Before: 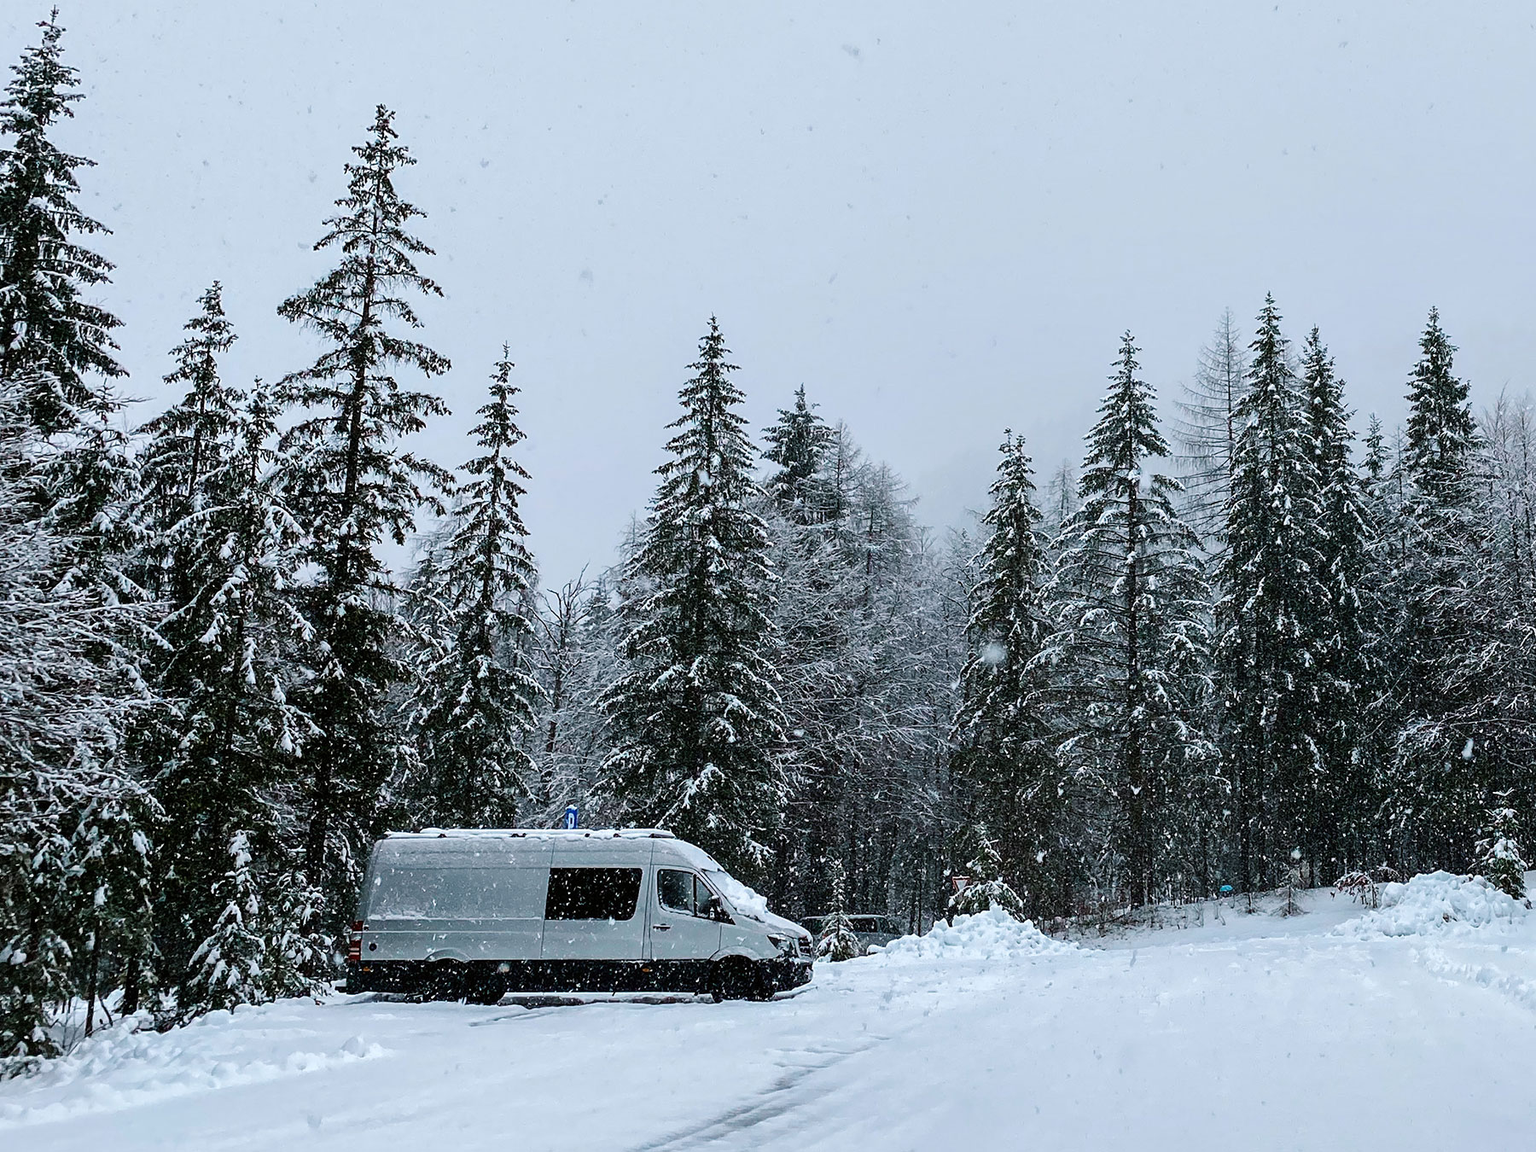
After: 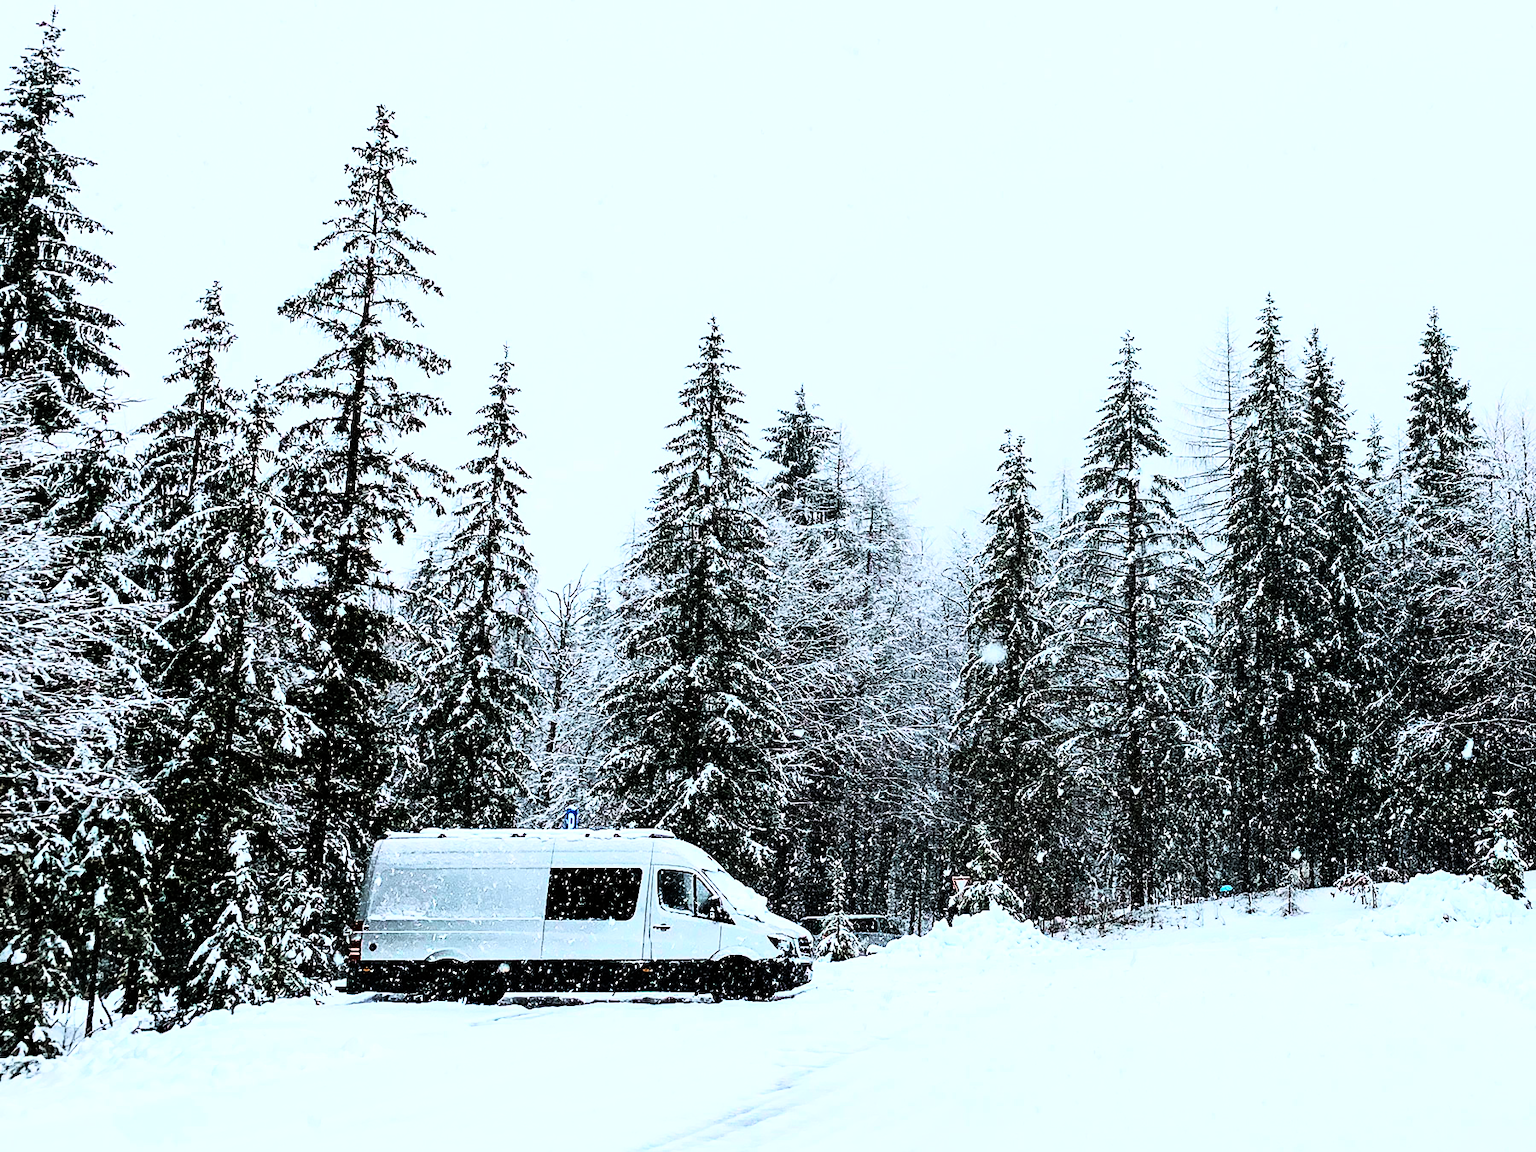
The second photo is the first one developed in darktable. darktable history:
rgb curve: curves: ch0 [(0, 0) (0.21, 0.15) (0.24, 0.21) (0.5, 0.75) (0.75, 0.96) (0.89, 0.99) (1, 1)]; ch1 [(0, 0.02) (0.21, 0.13) (0.25, 0.2) (0.5, 0.67) (0.75, 0.9) (0.89, 0.97) (1, 1)]; ch2 [(0, 0.02) (0.21, 0.13) (0.25, 0.2) (0.5, 0.67) (0.75, 0.9) (0.89, 0.97) (1, 1)], compensate middle gray true
exposure: exposure 0.3 EV, compensate highlight preservation false
tone equalizer: on, module defaults
